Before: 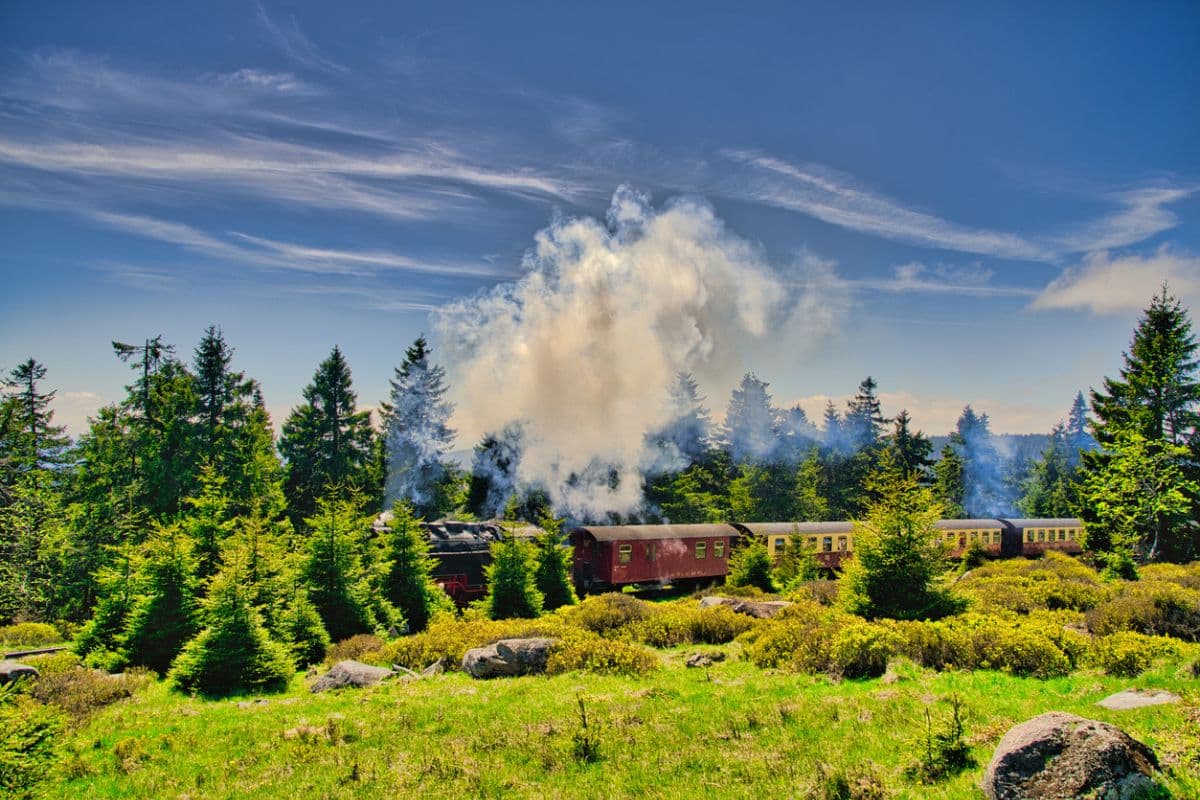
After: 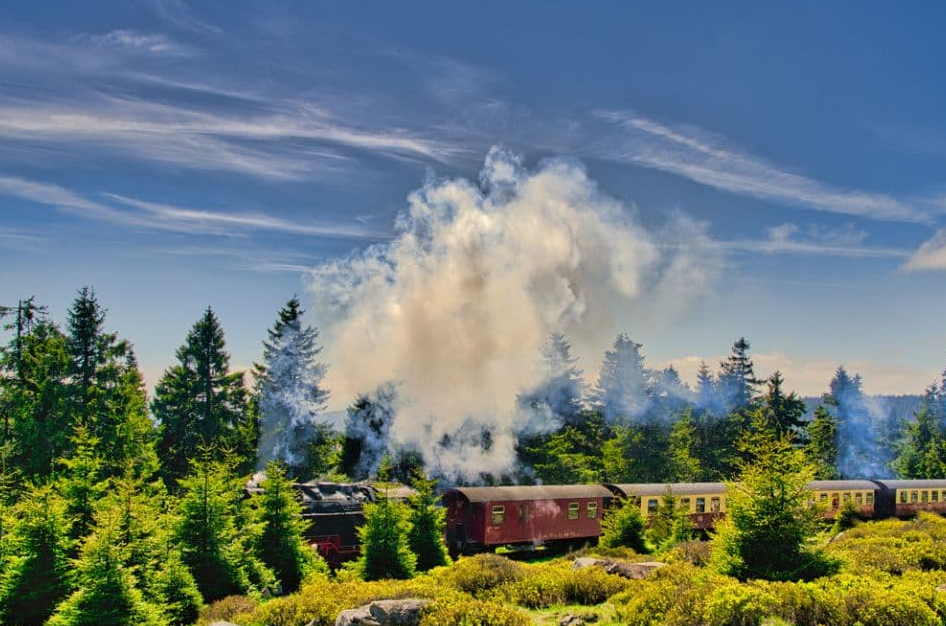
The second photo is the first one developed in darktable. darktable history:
crop and rotate: left 10.65%, top 5.047%, right 10.477%, bottom 16.613%
exposure: compensate highlight preservation false
